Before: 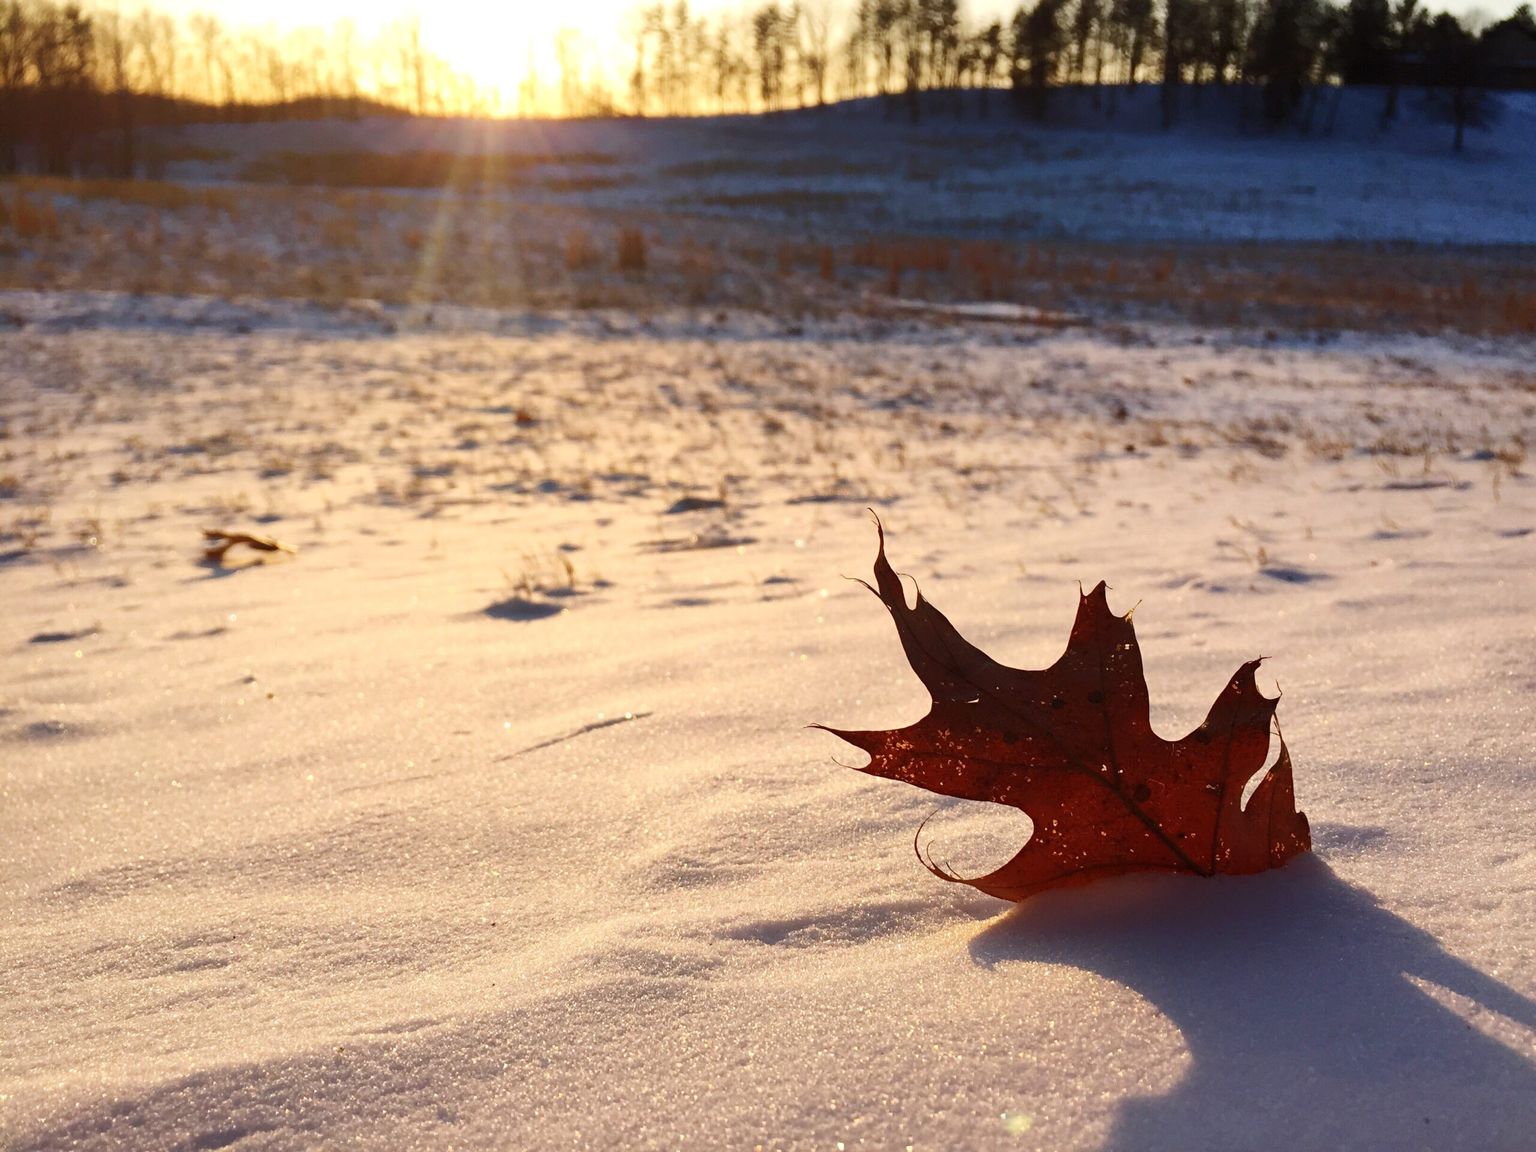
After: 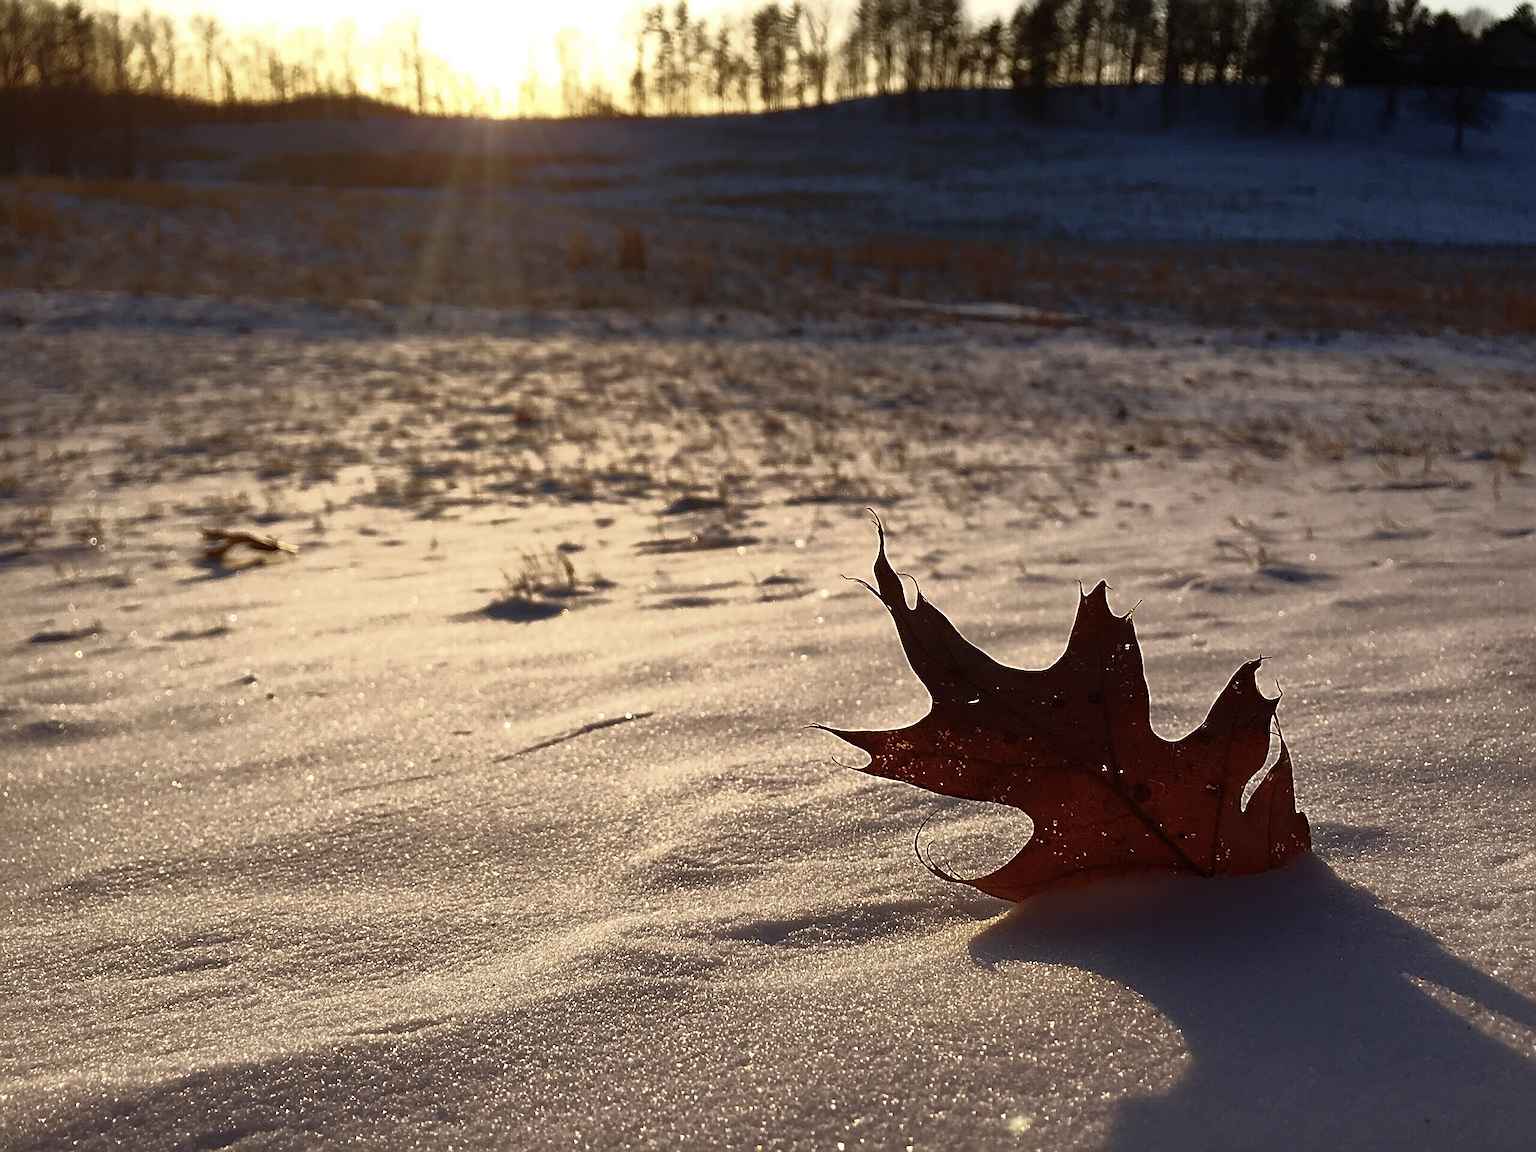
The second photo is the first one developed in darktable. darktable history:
base curve: curves: ch0 [(0, 0) (0.564, 0.291) (0.802, 0.731) (1, 1)]
color contrast: green-magenta contrast 0.84, blue-yellow contrast 0.86
sharpen: amount 0.901
